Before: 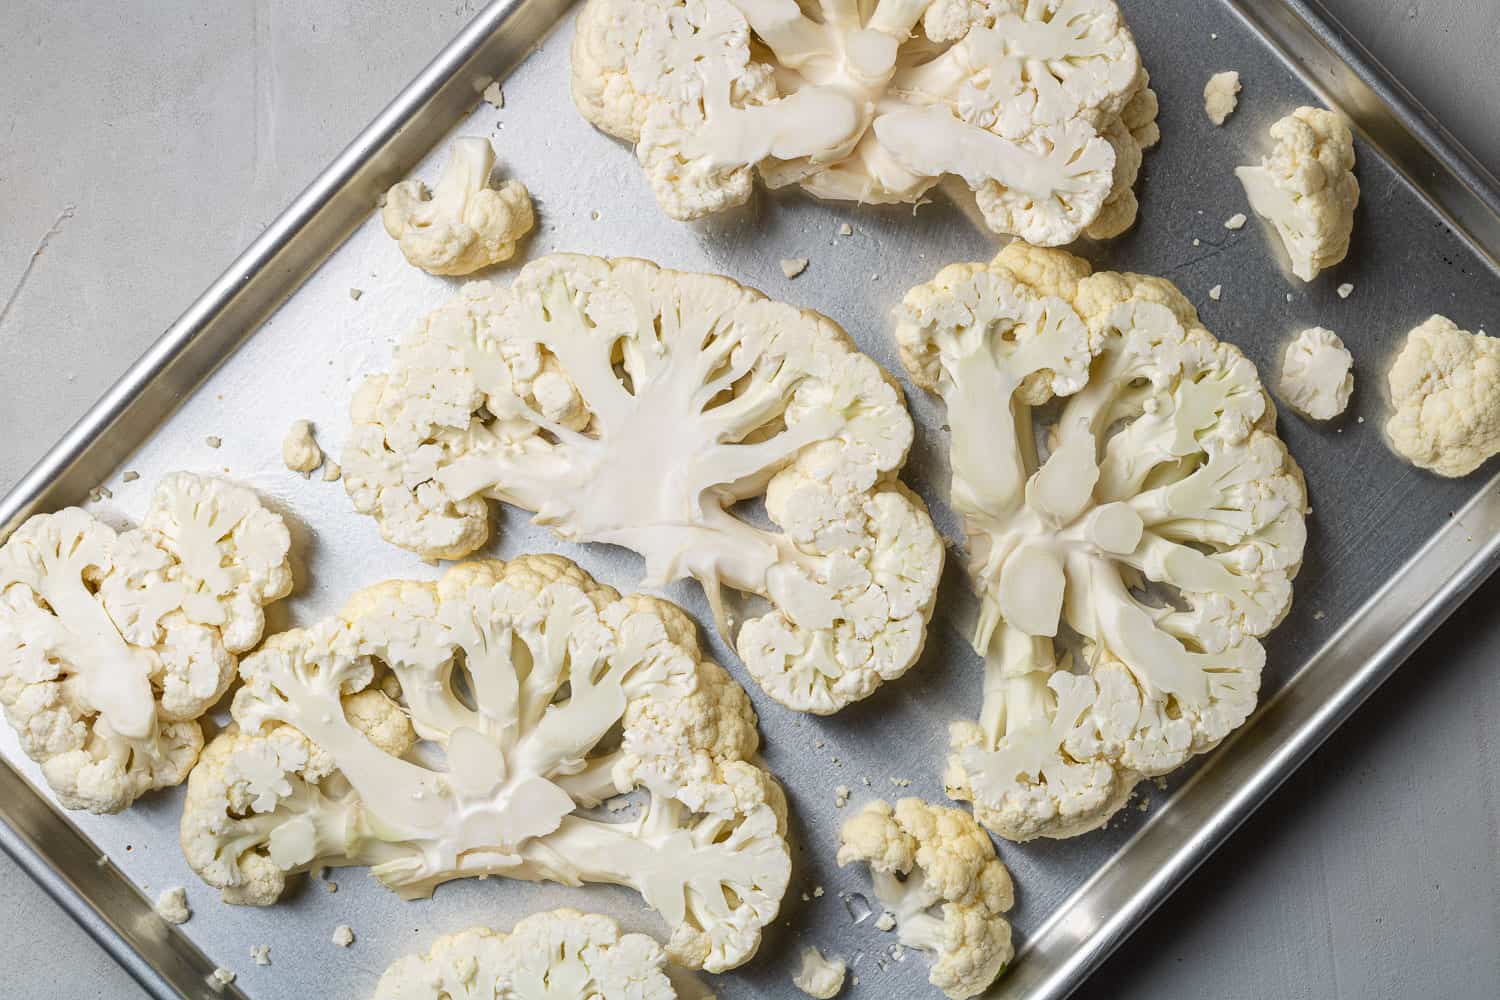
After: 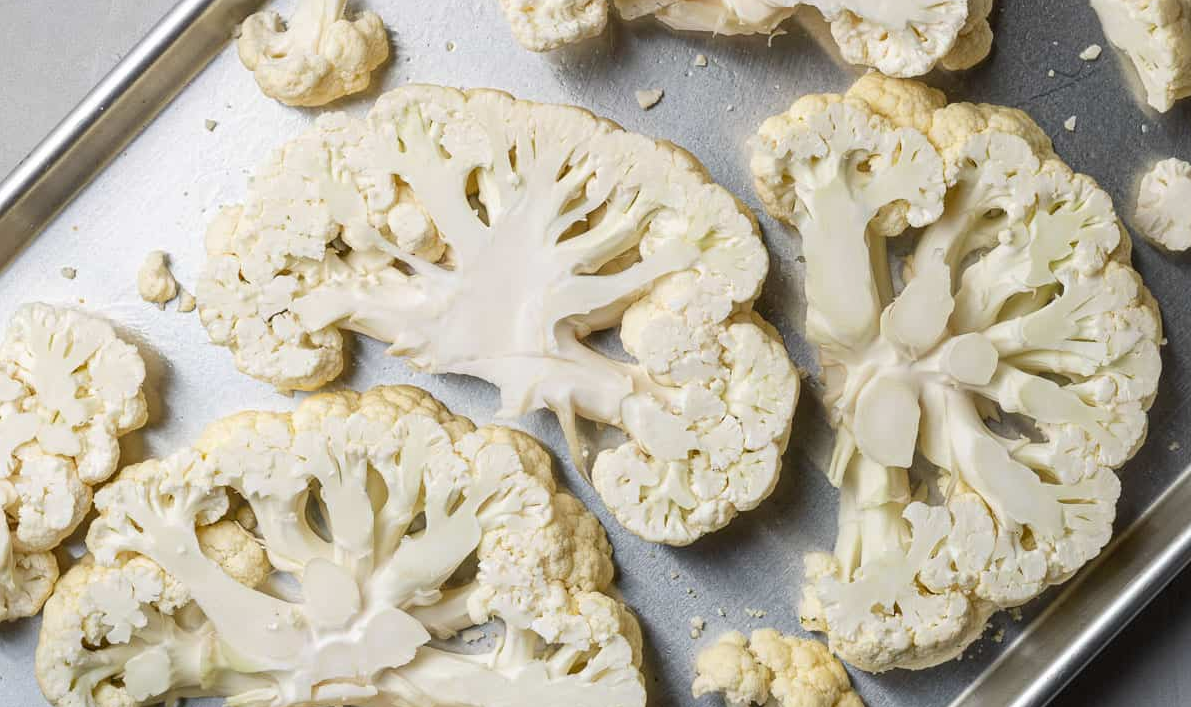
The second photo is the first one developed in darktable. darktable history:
crop: left 9.712%, top 16.928%, right 10.845%, bottom 12.332%
tone equalizer: -7 EV 0.13 EV, smoothing diameter 25%, edges refinement/feathering 10, preserve details guided filter
